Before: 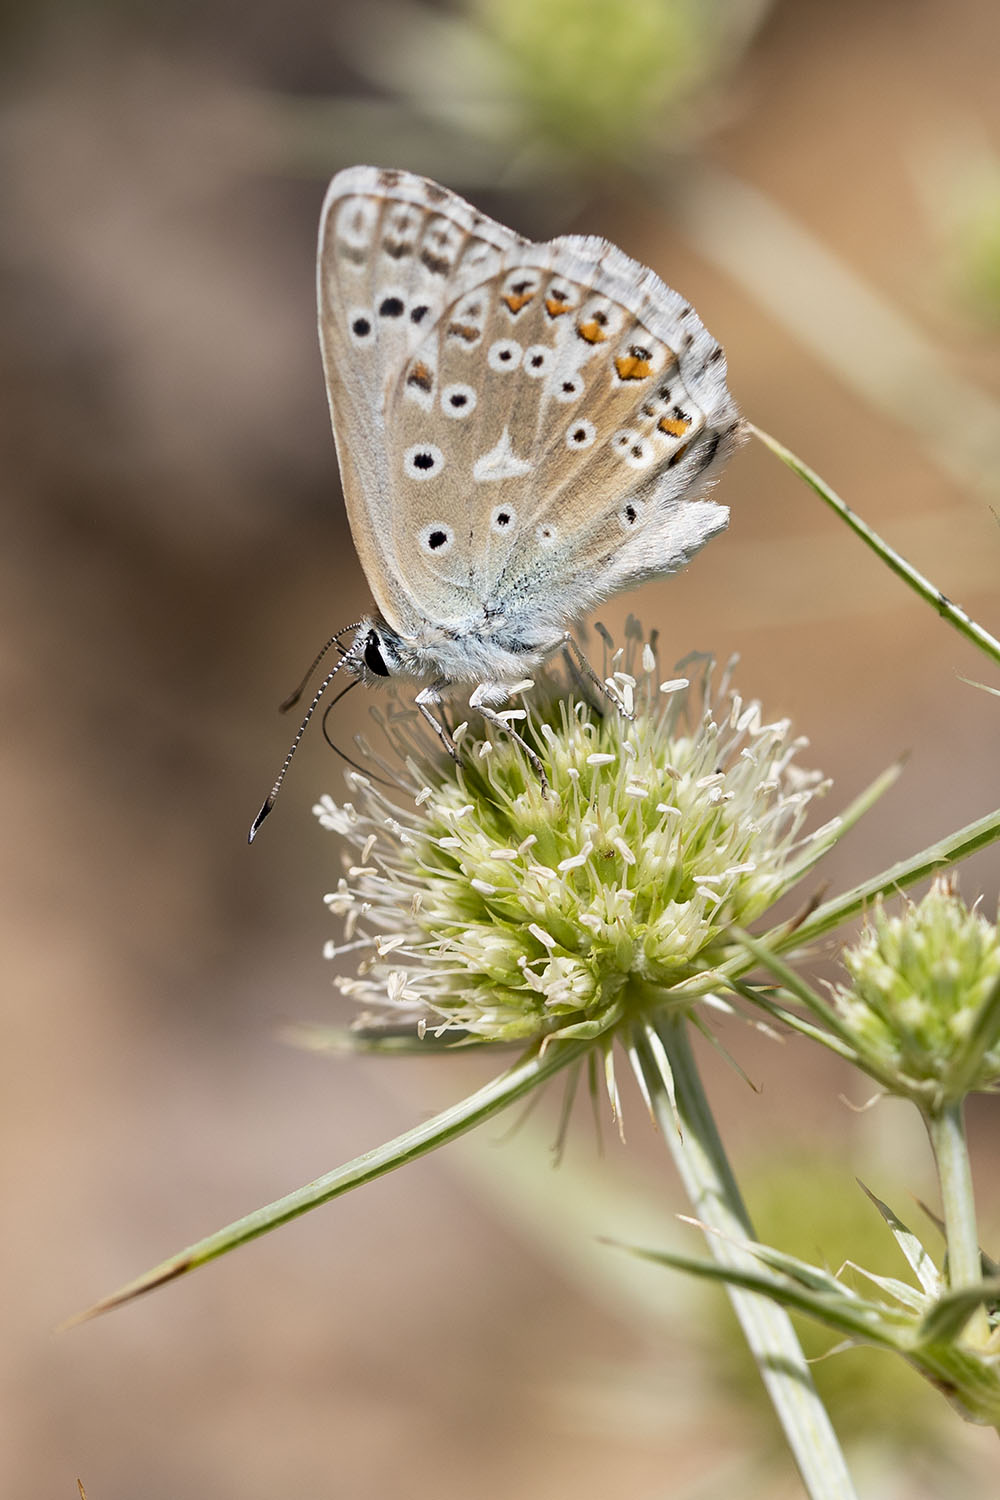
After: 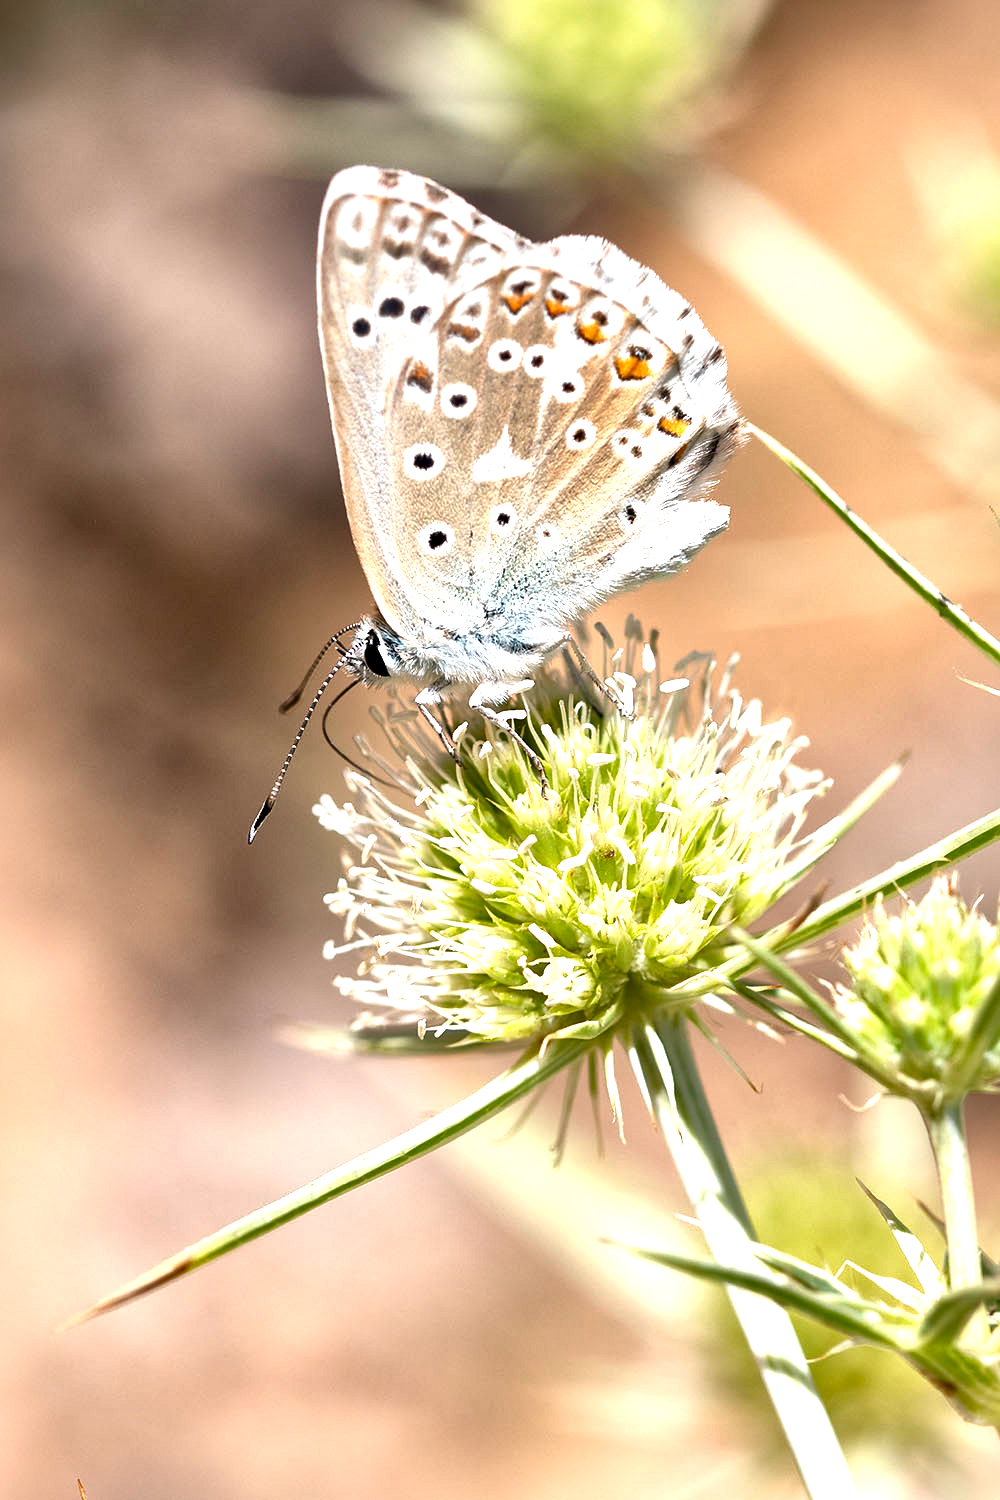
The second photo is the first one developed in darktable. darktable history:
exposure: black level correction -0.001, exposure 0.9 EV, compensate exposure bias true, compensate highlight preservation false
local contrast: mode bilateral grid, contrast 20, coarseness 50, detail 171%, midtone range 0.2
